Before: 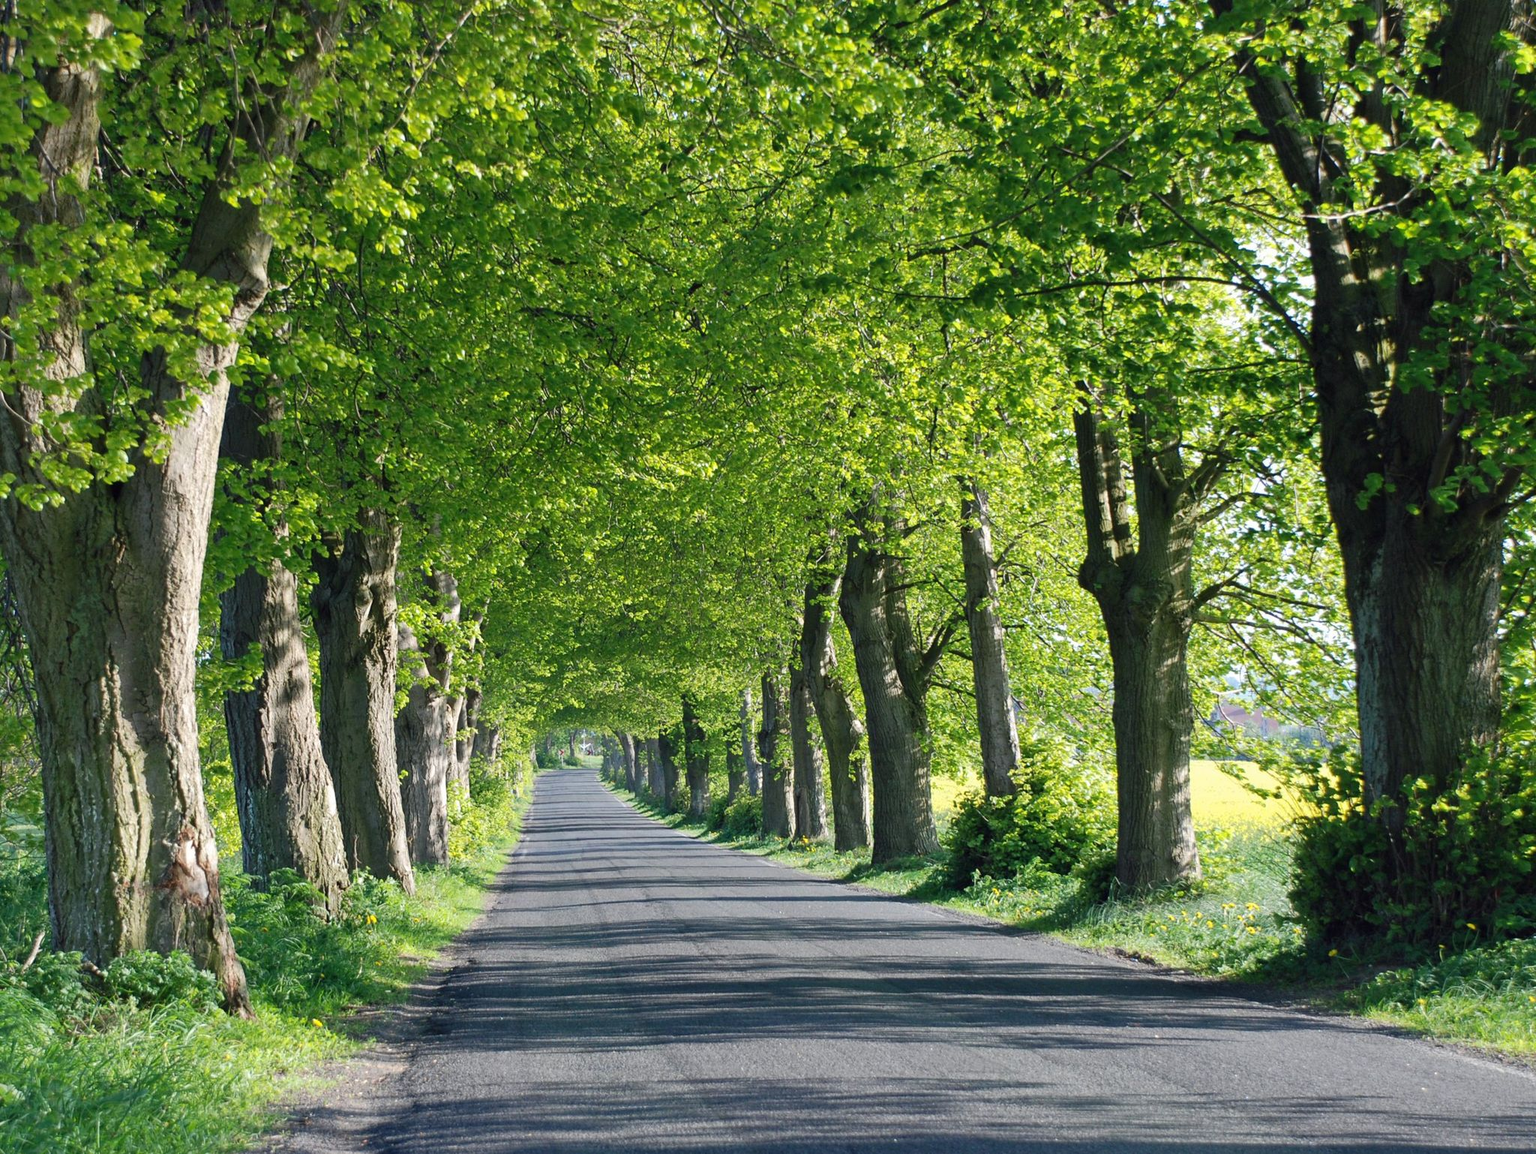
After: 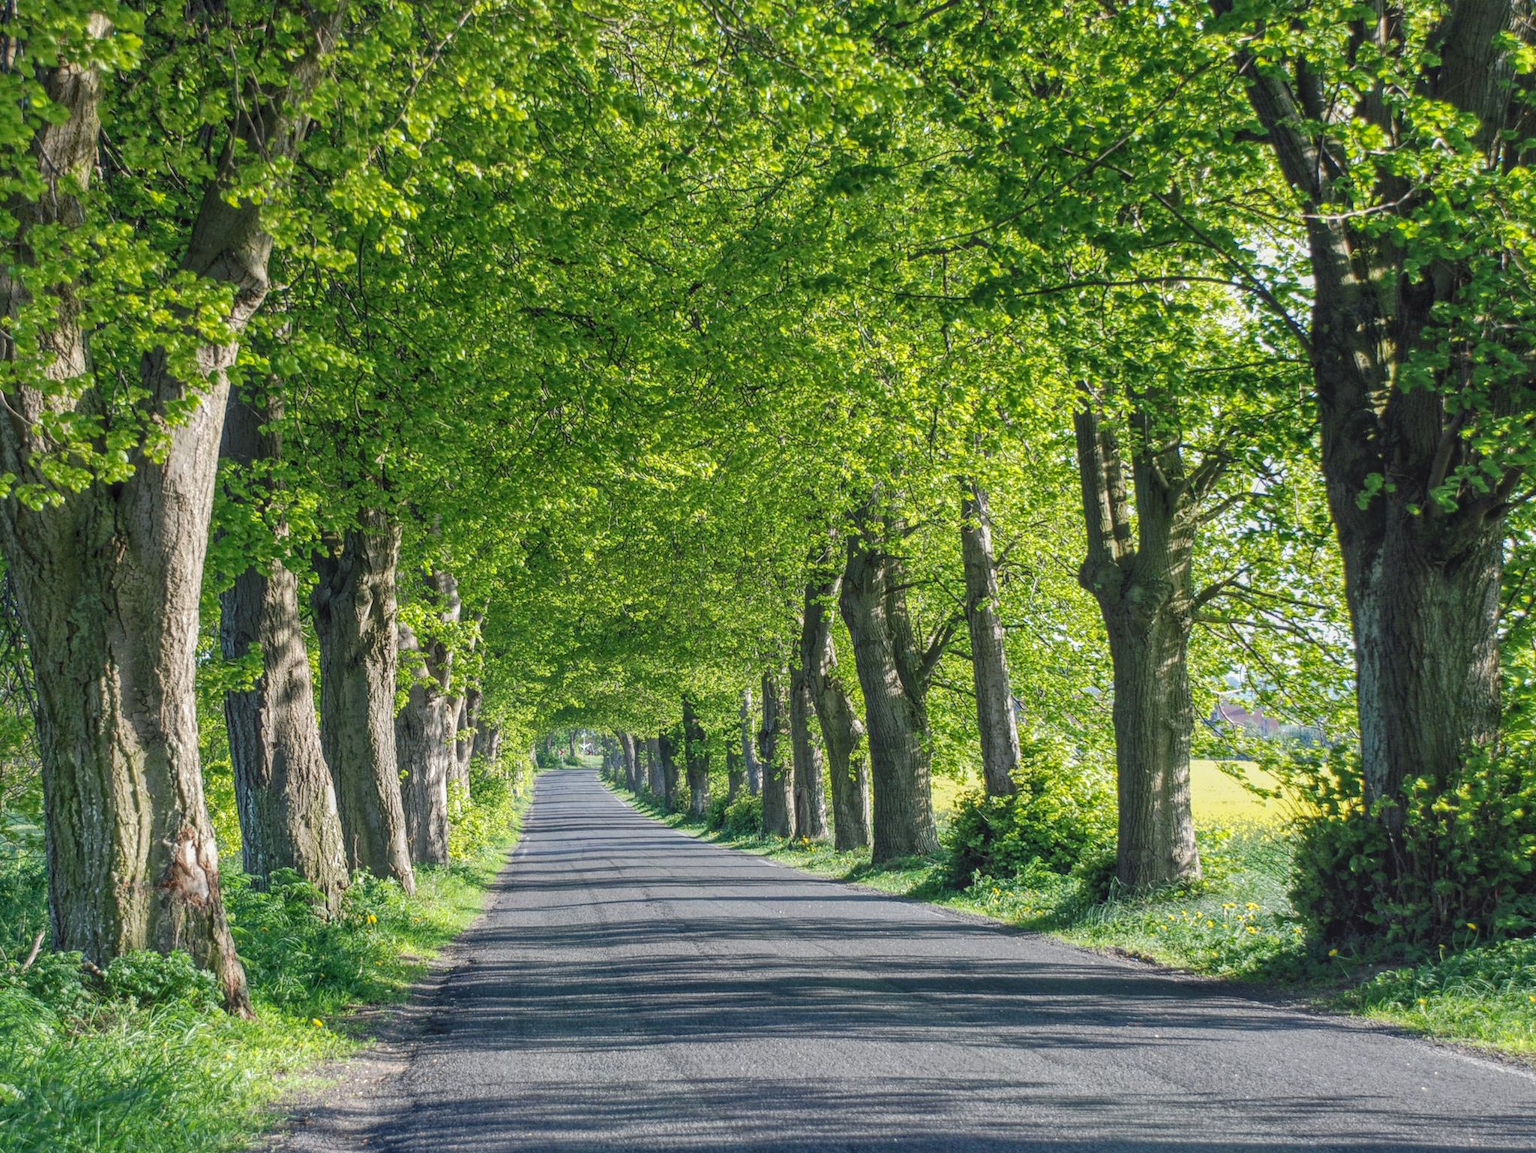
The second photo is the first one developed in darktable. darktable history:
tone equalizer: on, module defaults
local contrast: highlights 66%, shadows 33%, detail 166%, midtone range 0.2
